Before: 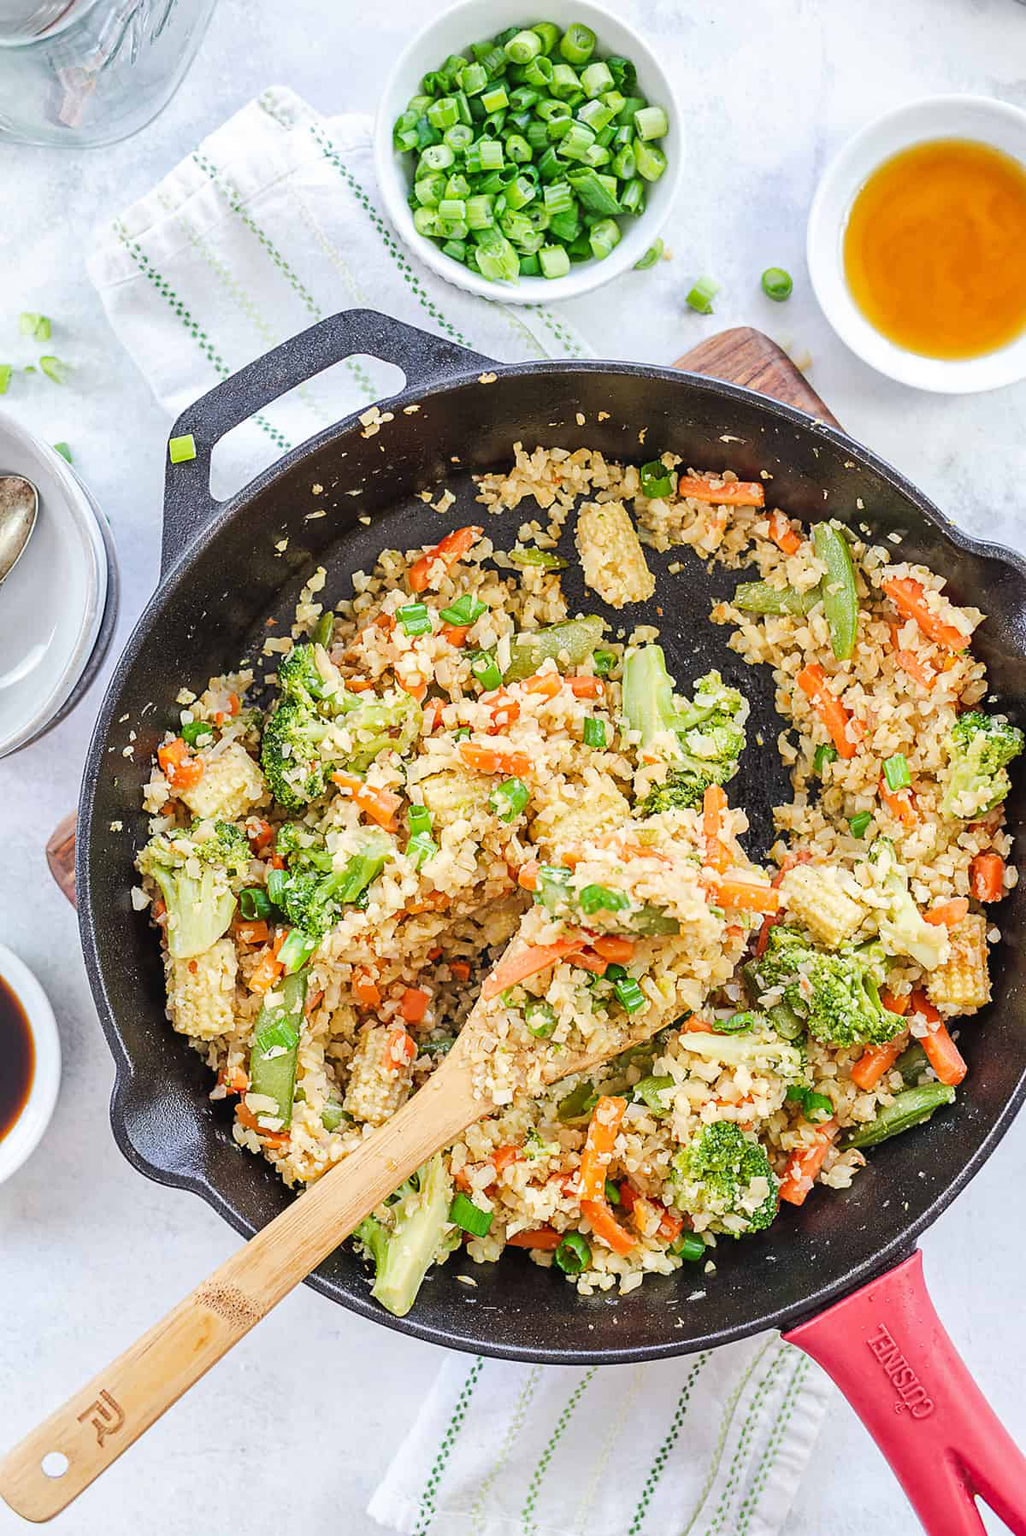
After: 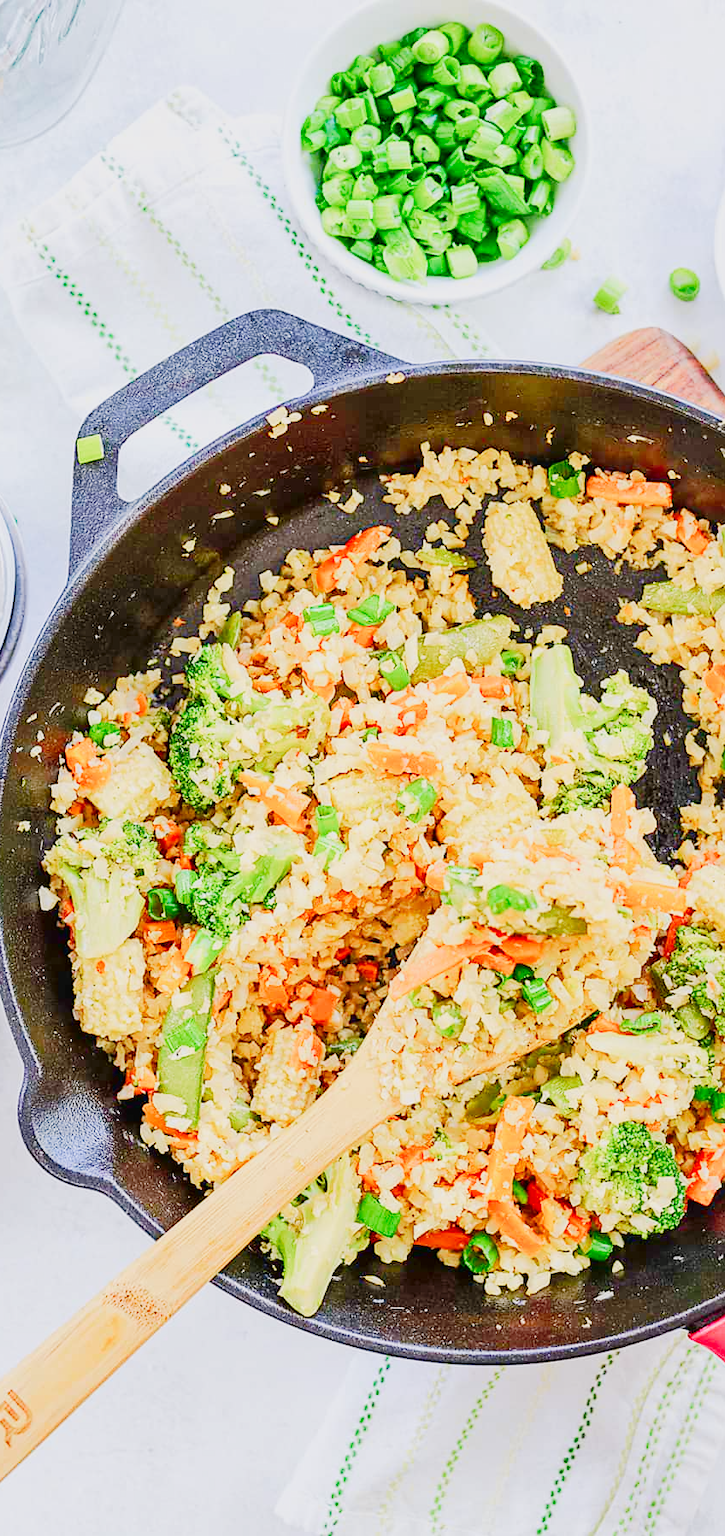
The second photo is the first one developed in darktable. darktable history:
crop and rotate: left 9.061%, right 20.142%
base curve: curves: ch0 [(0, 0) (0.032, 0.025) (0.121, 0.166) (0.206, 0.329) (0.605, 0.79) (1, 1)], preserve colors none
color balance rgb: shadows lift › chroma 1%, shadows lift › hue 113°, highlights gain › chroma 0.2%, highlights gain › hue 333°, perceptual saturation grading › global saturation 20%, perceptual saturation grading › highlights -50%, perceptual saturation grading › shadows 25%, contrast -30%
tone curve: curves: ch0 [(0, 0.013) (0.054, 0.018) (0.205, 0.191) (0.289, 0.292) (0.39, 0.424) (0.493, 0.551) (0.666, 0.743) (0.795, 0.841) (1, 0.998)]; ch1 [(0, 0) (0.385, 0.343) (0.439, 0.415) (0.494, 0.495) (0.501, 0.501) (0.51, 0.509) (0.548, 0.554) (0.586, 0.601) (0.66, 0.687) (0.783, 0.804) (1, 1)]; ch2 [(0, 0) (0.304, 0.31) (0.403, 0.399) (0.441, 0.428) (0.47, 0.469) (0.498, 0.496) (0.524, 0.538) (0.566, 0.579) (0.633, 0.665) (0.7, 0.711) (1, 1)], color space Lab, independent channels, preserve colors none
